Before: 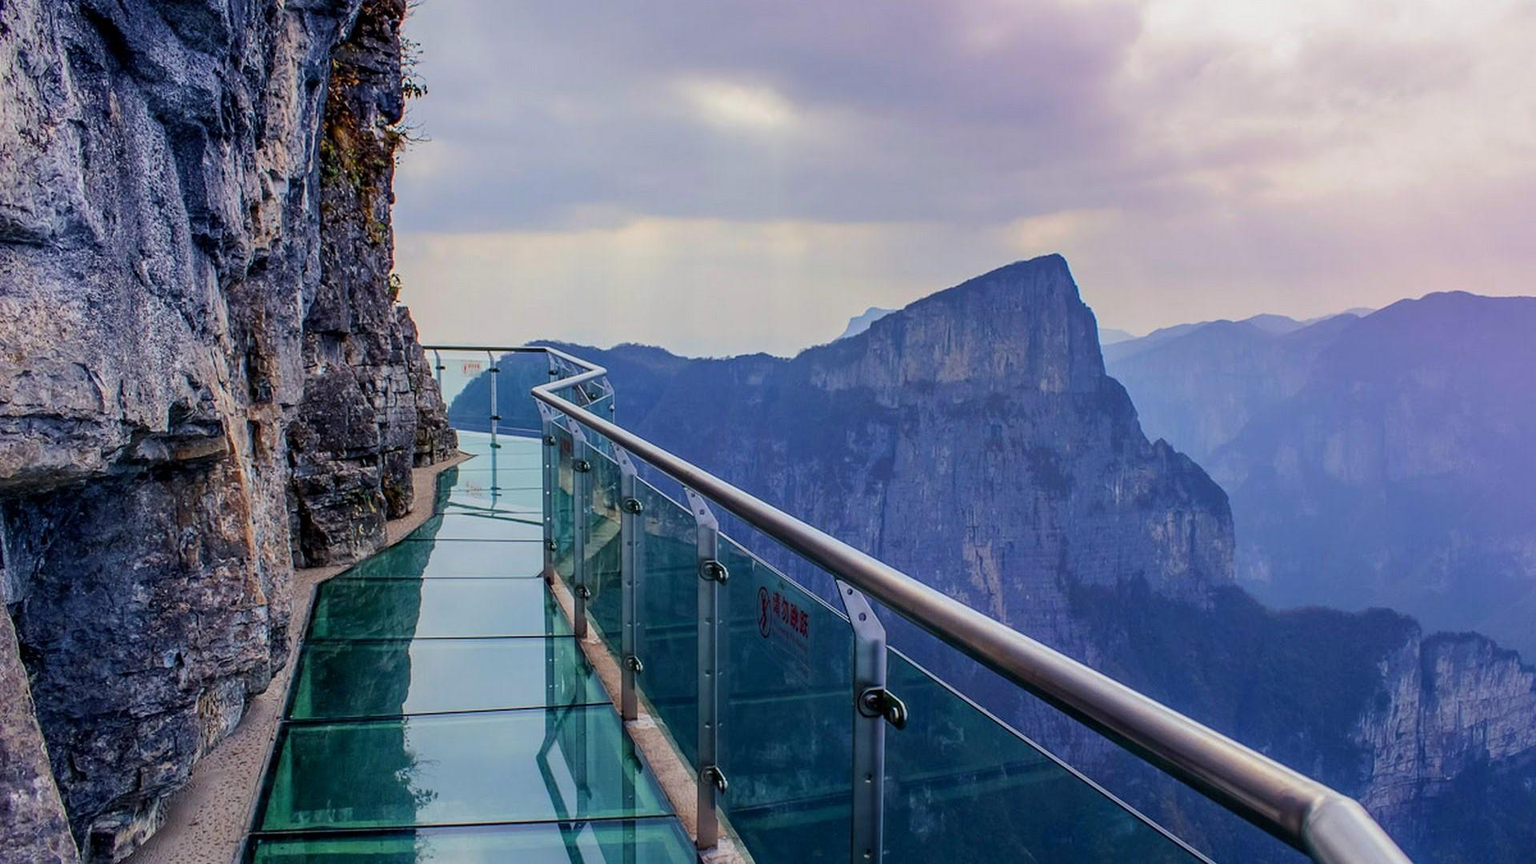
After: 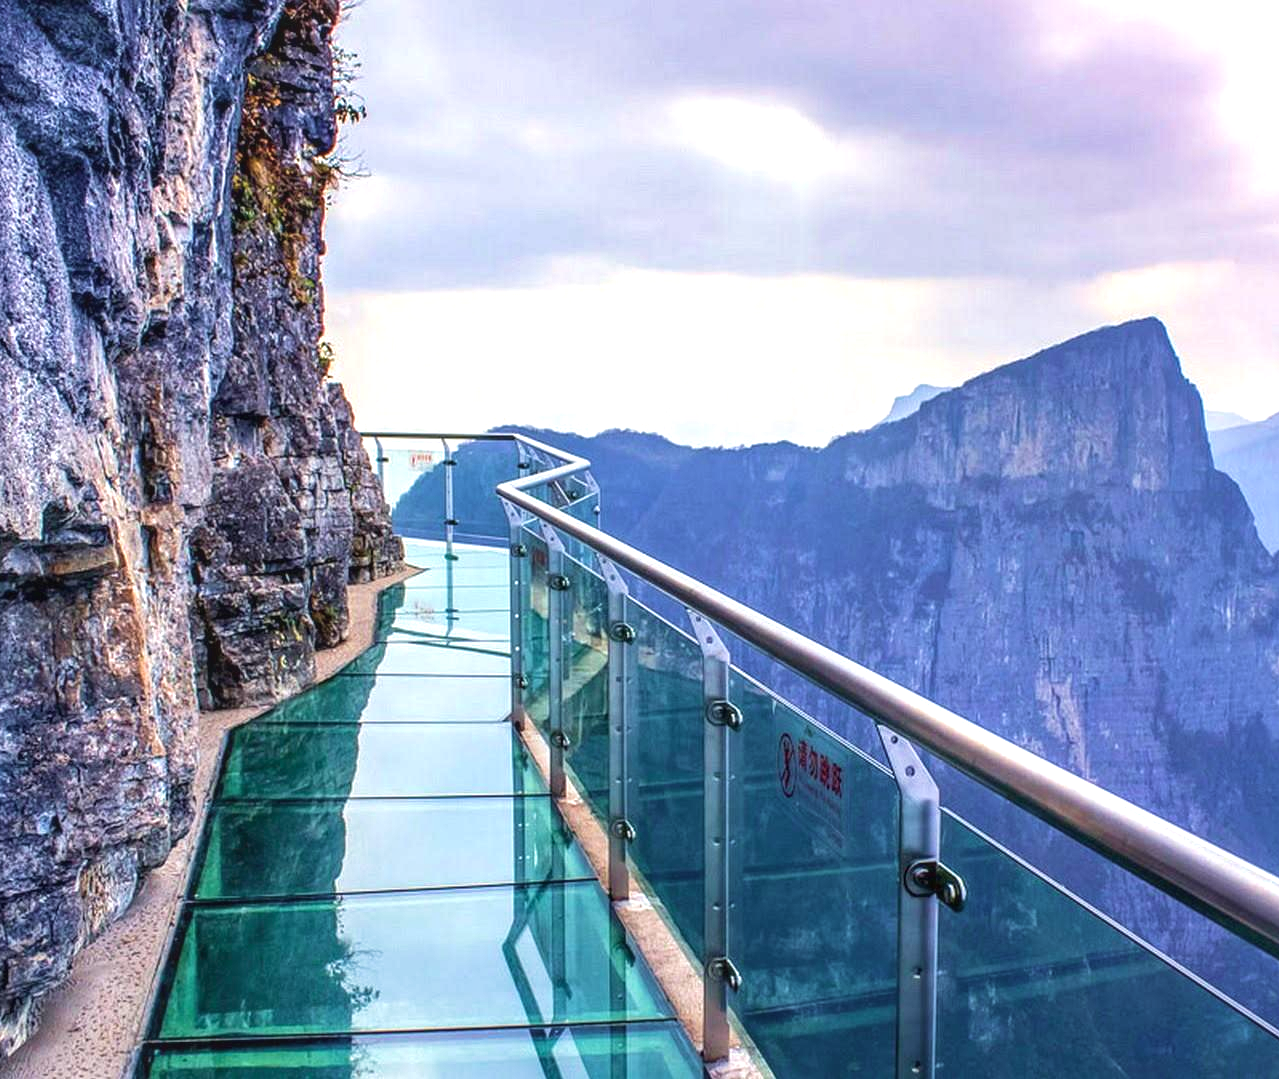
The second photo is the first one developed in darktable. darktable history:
exposure: black level correction 0, exposure 1.199 EV, compensate exposure bias true, compensate highlight preservation false
contrast brightness saturation: contrast -0.104, saturation -0.096
local contrast: detail 130%
shadows and highlights: shadows 25.37, highlights -23.96
crop and rotate: left 8.795%, right 24.555%
velvia: on, module defaults
